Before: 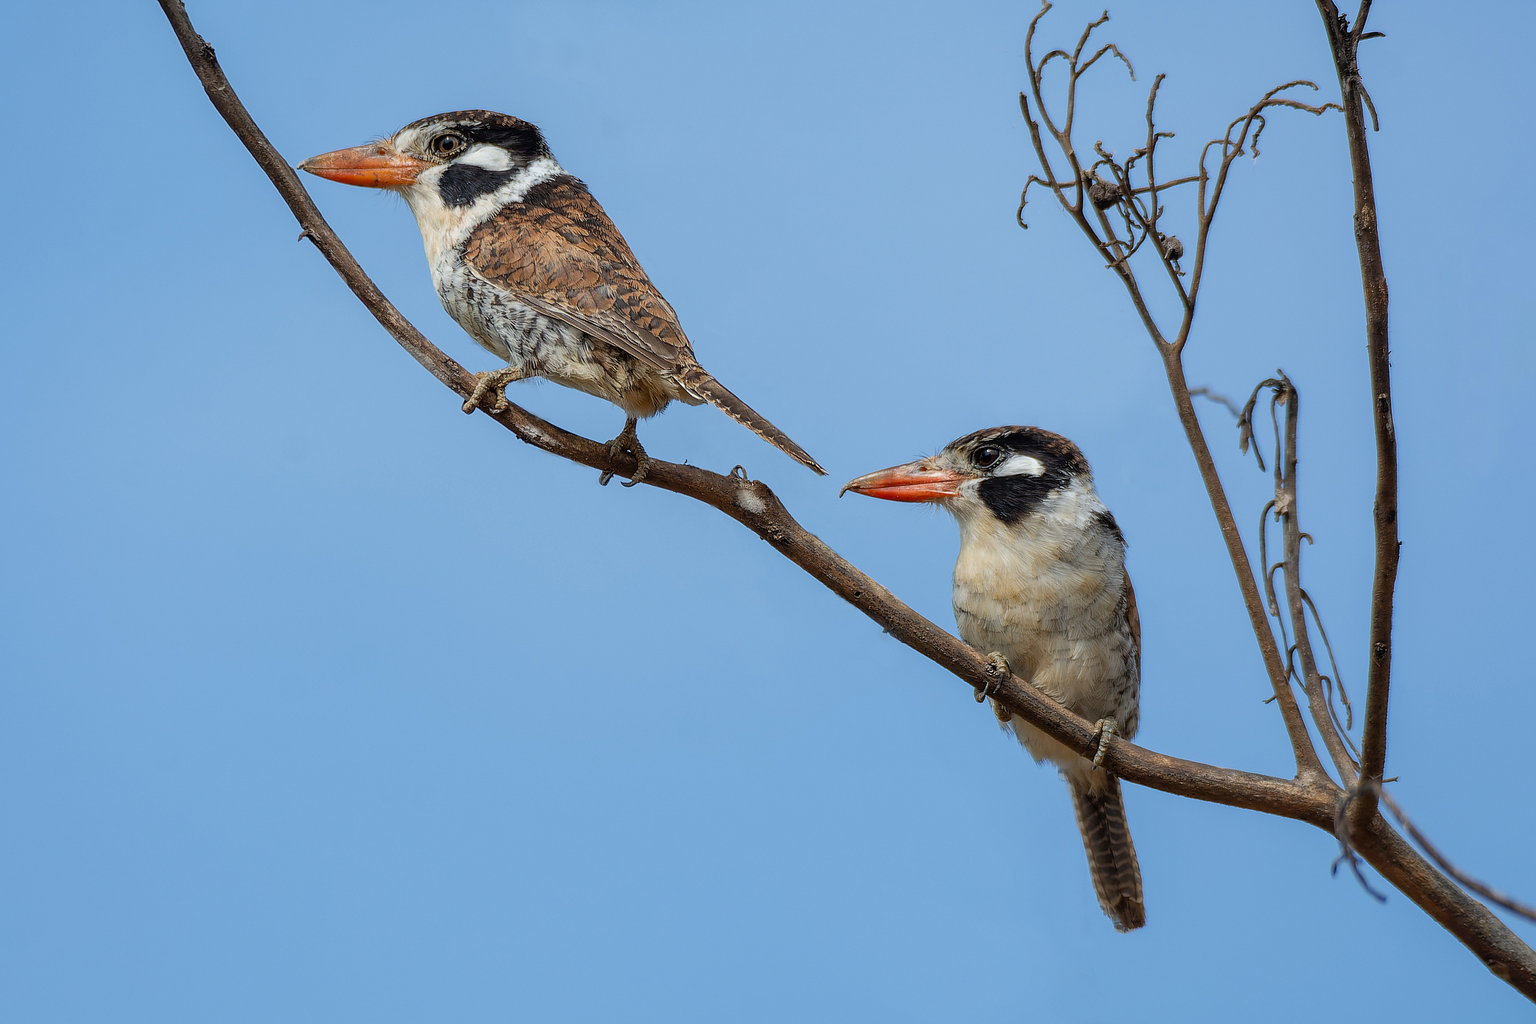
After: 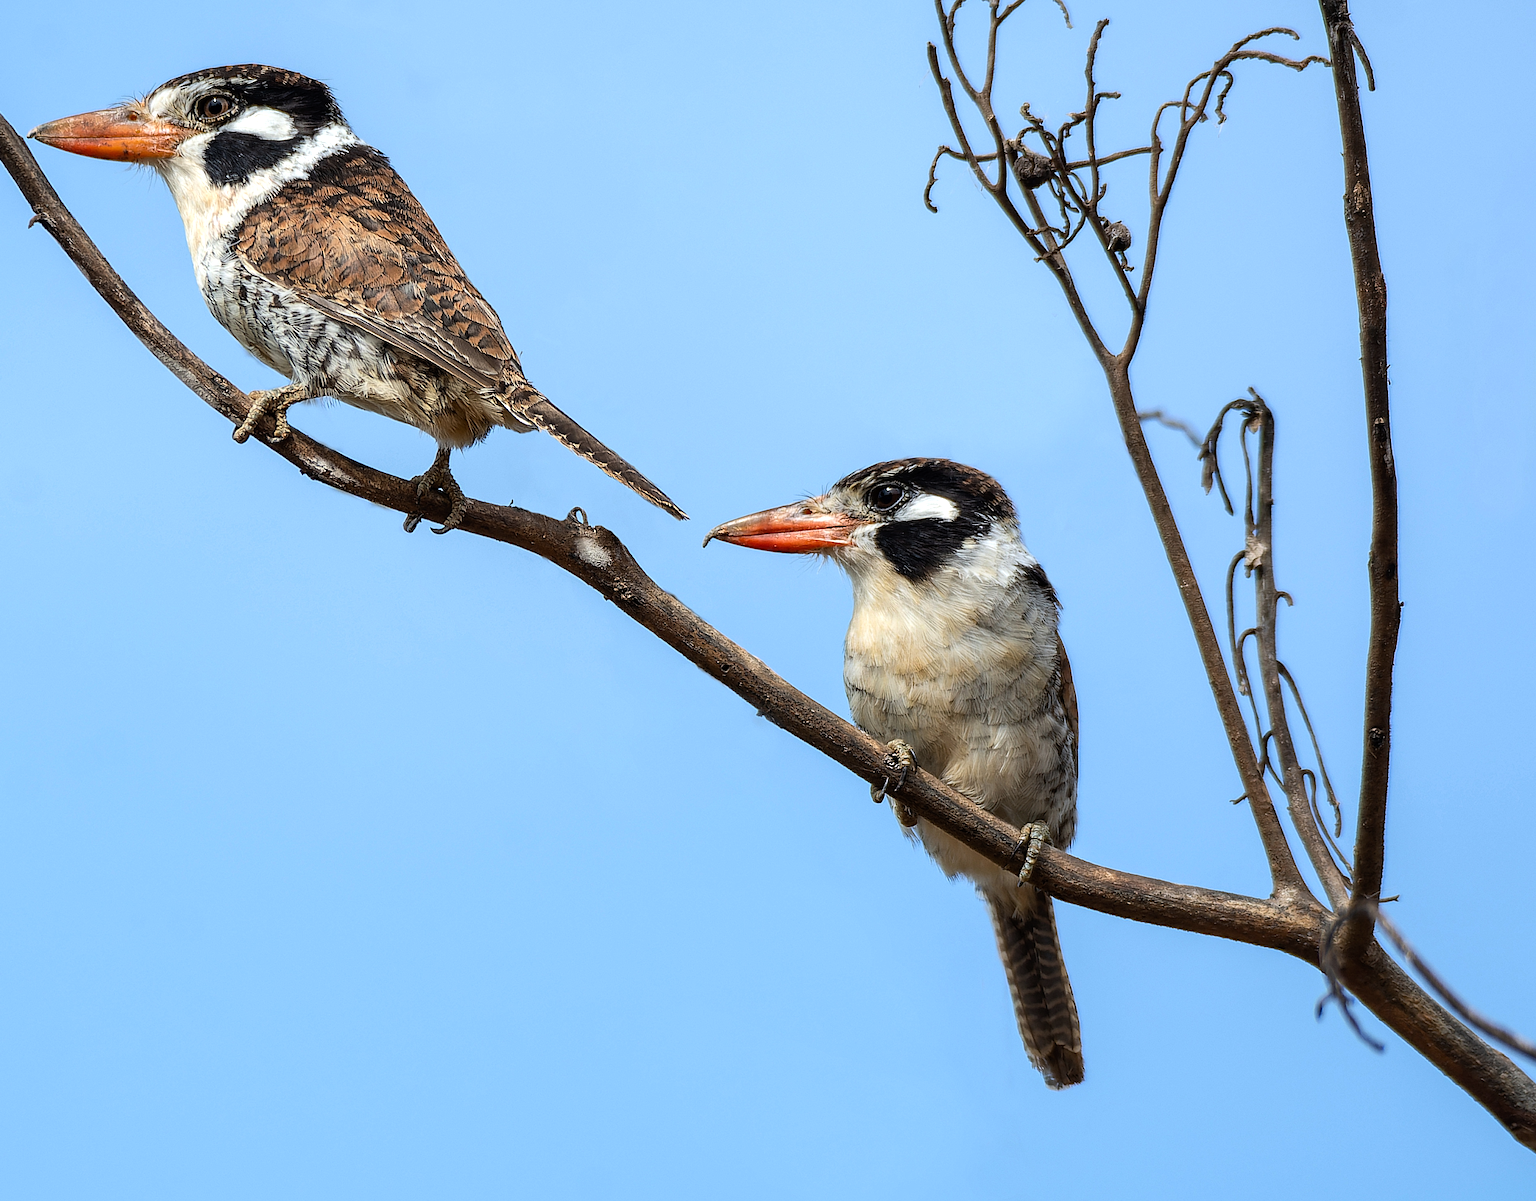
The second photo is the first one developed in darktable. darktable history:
crop and rotate: left 17.959%, top 5.771%, right 1.742%
tone equalizer: -8 EV -0.75 EV, -7 EV -0.7 EV, -6 EV -0.6 EV, -5 EV -0.4 EV, -3 EV 0.4 EV, -2 EV 0.6 EV, -1 EV 0.7 EV, +0 EV 0.75 EV, edges refinement/feathering 500, mask exposure compensation -1.57 EV, preserve details no
